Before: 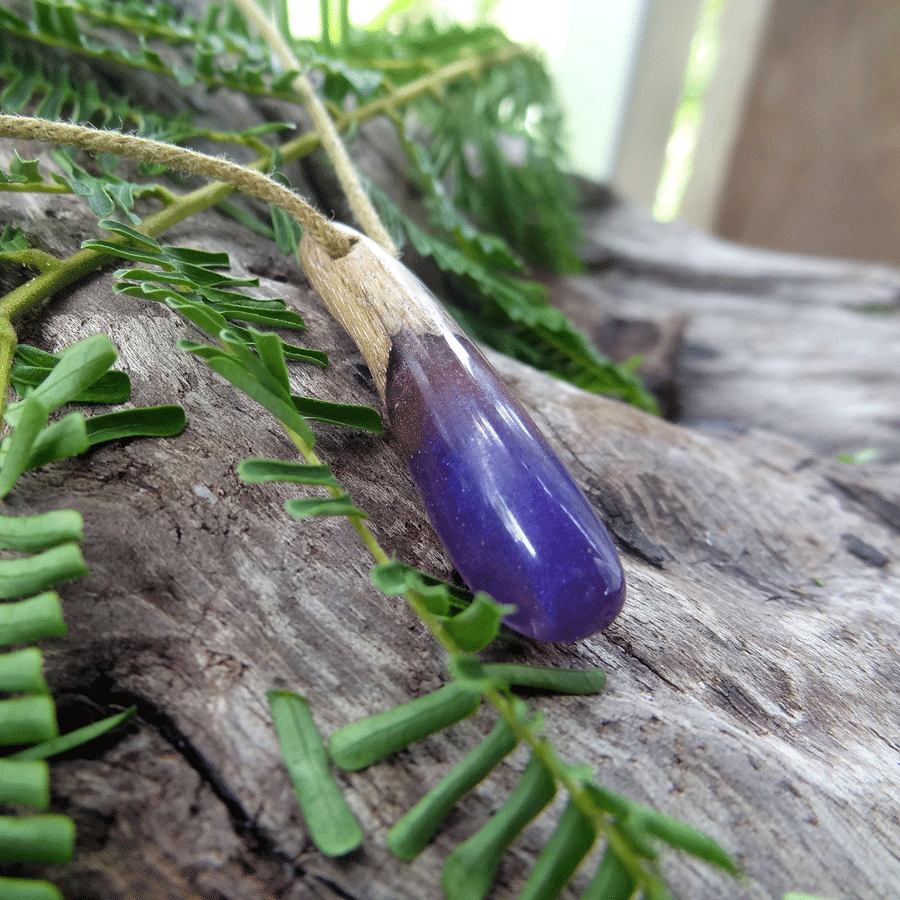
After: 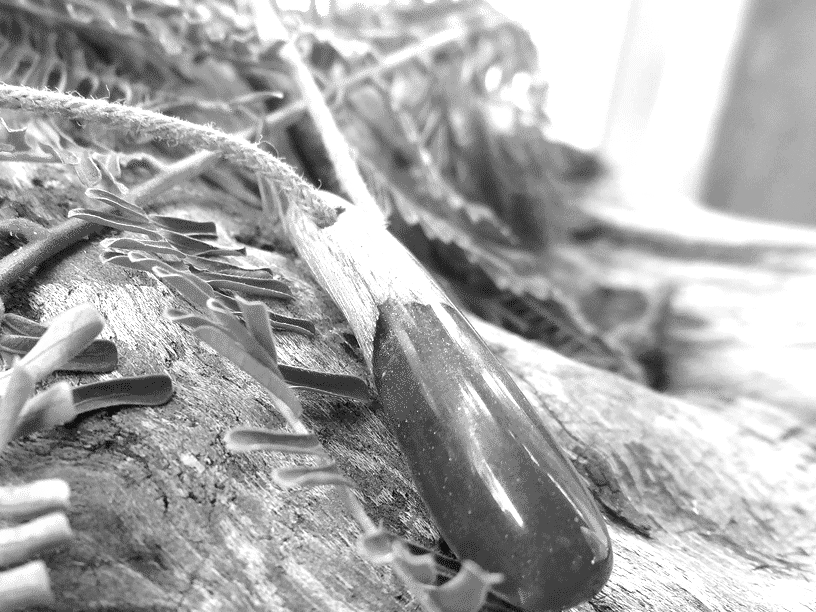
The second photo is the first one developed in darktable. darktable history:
monochrome: a 2.21, b -1.33, size 2.2
crop: left 1.509%, top 3.452%, right 7.696%, bottom 28.452%
exposure: exposure 1 EV, compensate highlight preservation false
